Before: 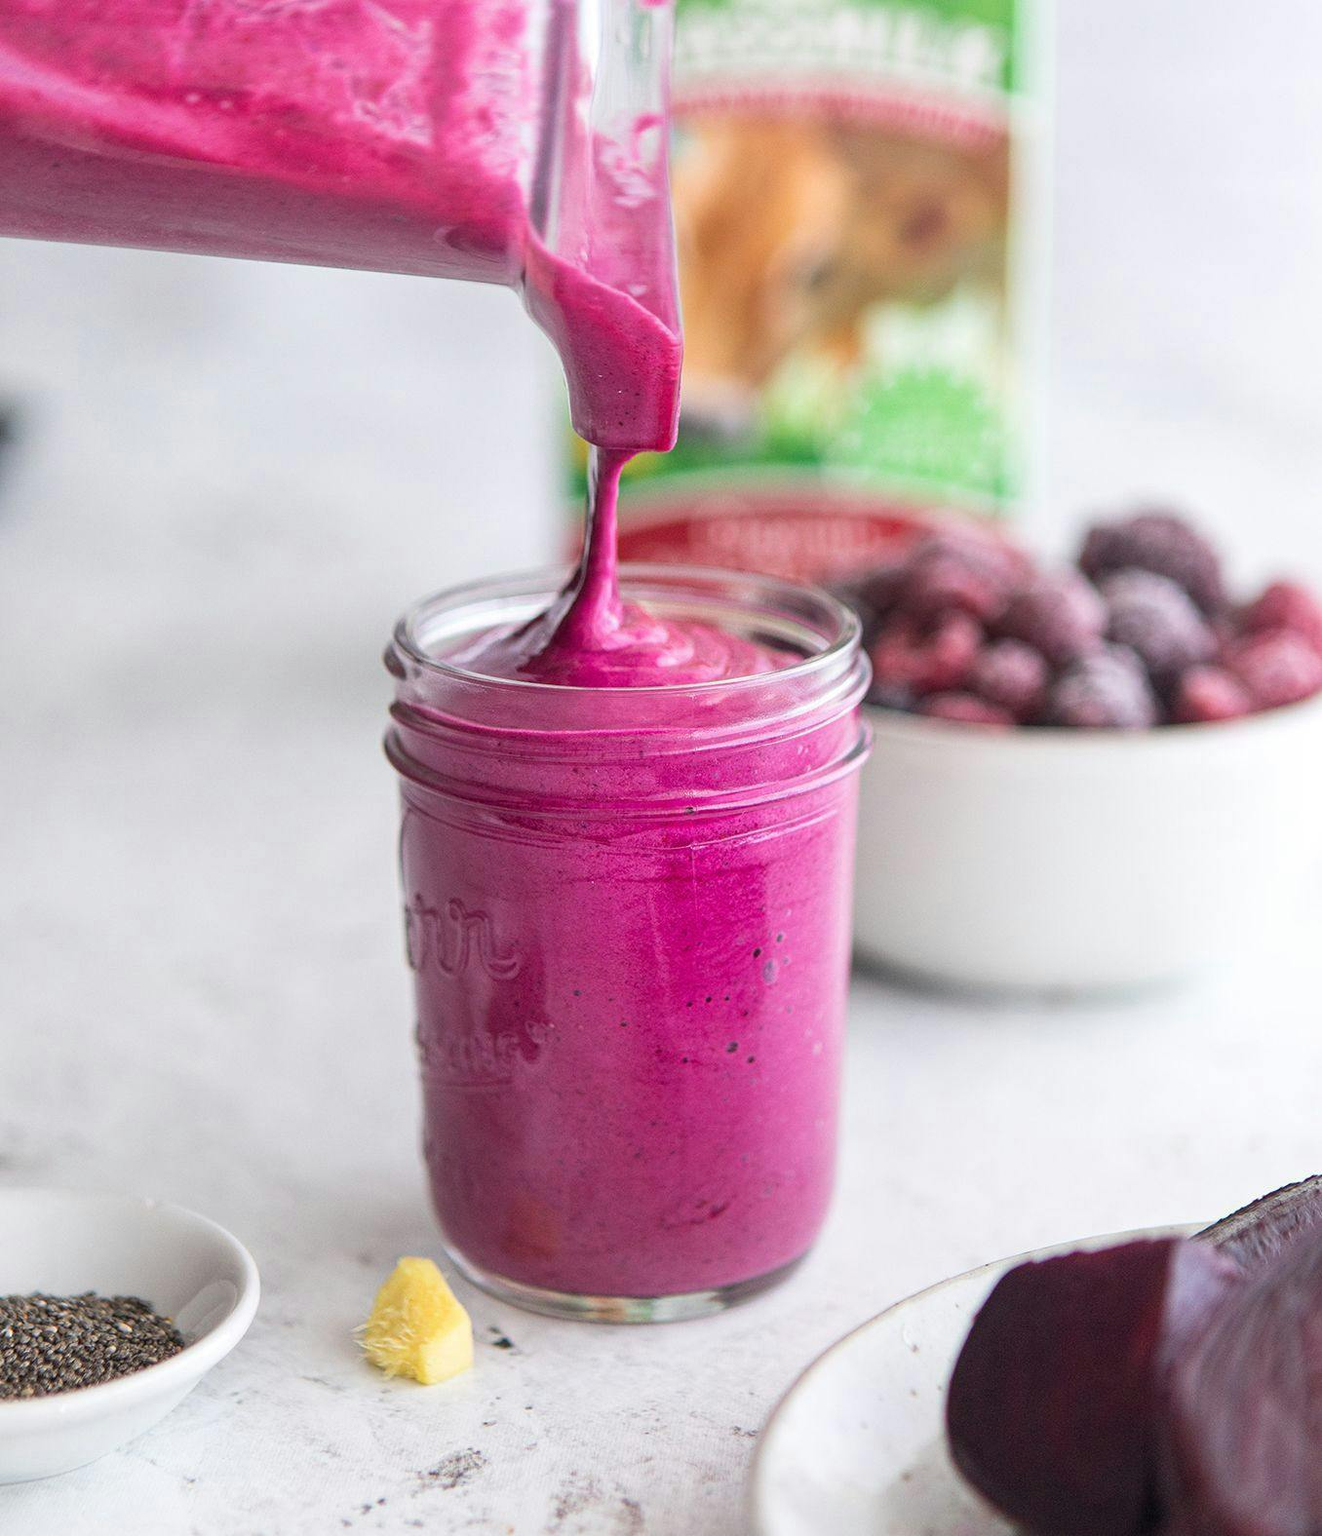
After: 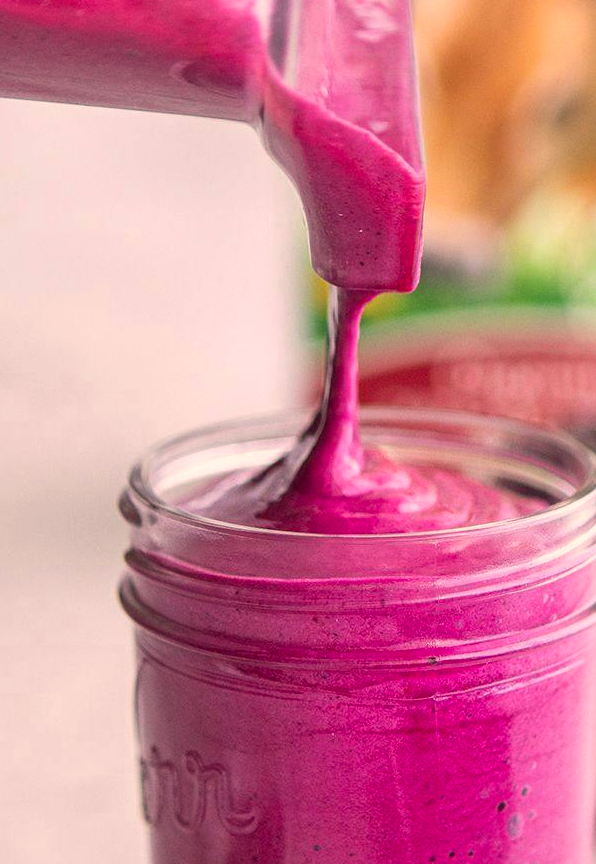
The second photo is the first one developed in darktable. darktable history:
color correction: highlights a* 12.03, highlights b* 11.88
crop: left 20.312%, top 10.882%, right 35.686%, bottom 34.246%
